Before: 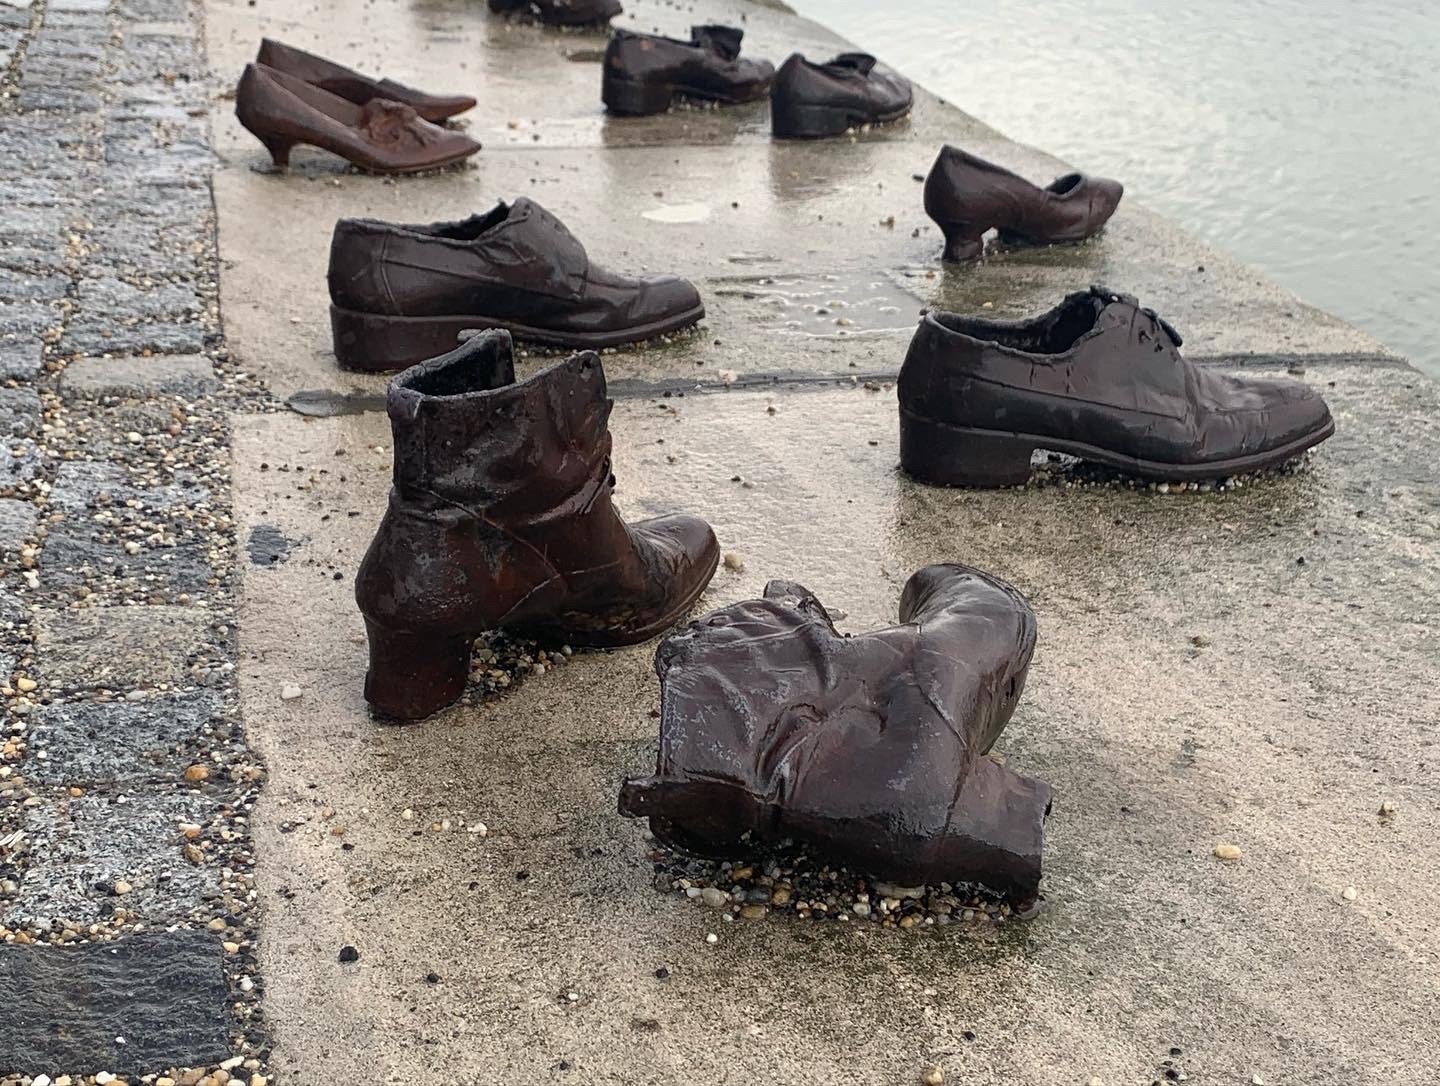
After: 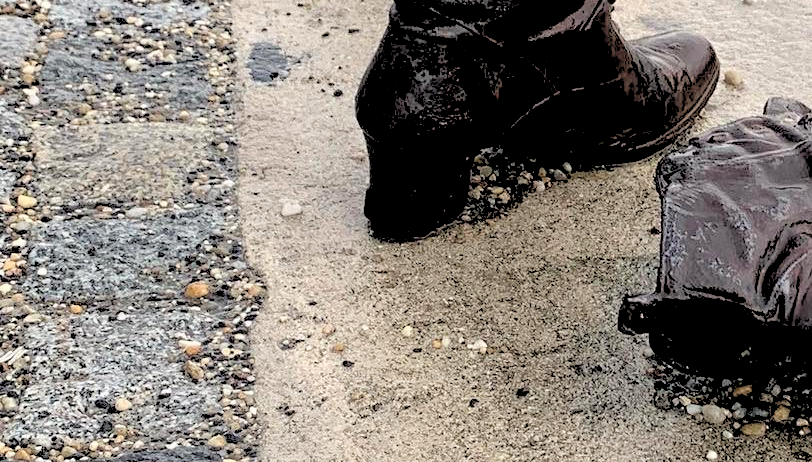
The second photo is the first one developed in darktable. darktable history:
rgb levels: levels [[0.027, 0.429, 0.996], [0, 0.5, 1], [0, 0.5, 1]]
crop: top 44.483%, right 43.593%, bottom 12.892%
